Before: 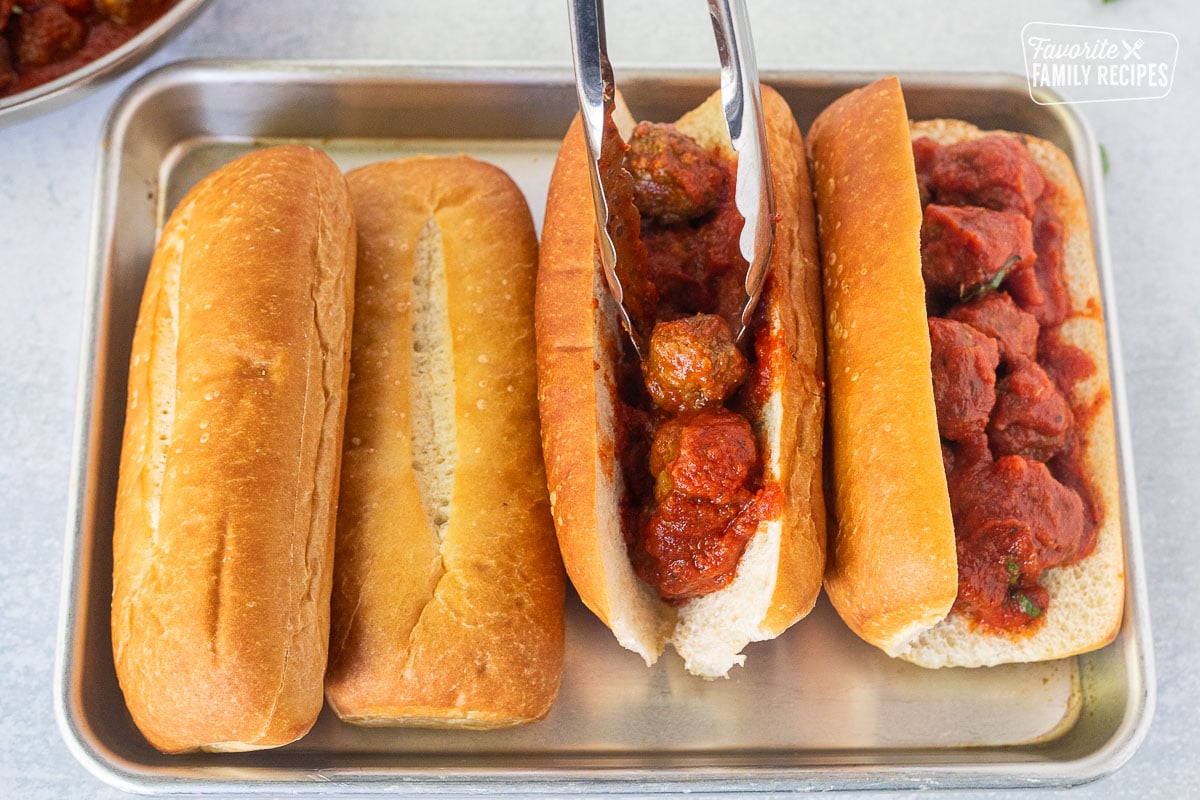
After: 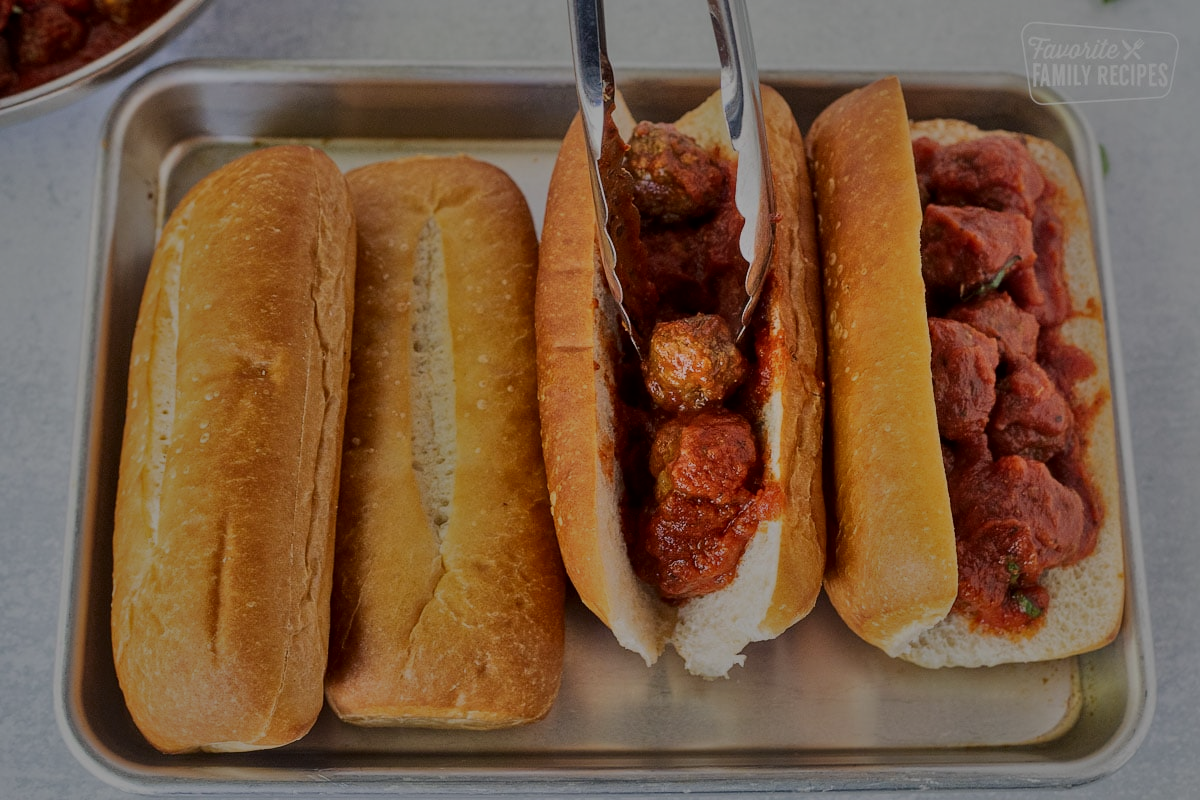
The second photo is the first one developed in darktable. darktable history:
tone equalizer: -8 EV -2 EV, -7 EV -2 EV, -6 EV -2 EV, -5 EV -2 EV, -4 EV -2 EV, -3 EV -2 EV, -2 EV -2 EV, -1 EV -1.63 EV, +0 EV -2 EV
shadows and highlights: soften with gaussian
local contrast: mode bilateral grid, contrast 25, coarseness 50, detail 123%, midtone range 0.2
exposure: black level correction 0.001, exposure 0.3 EV, compensate highlight preservation false
